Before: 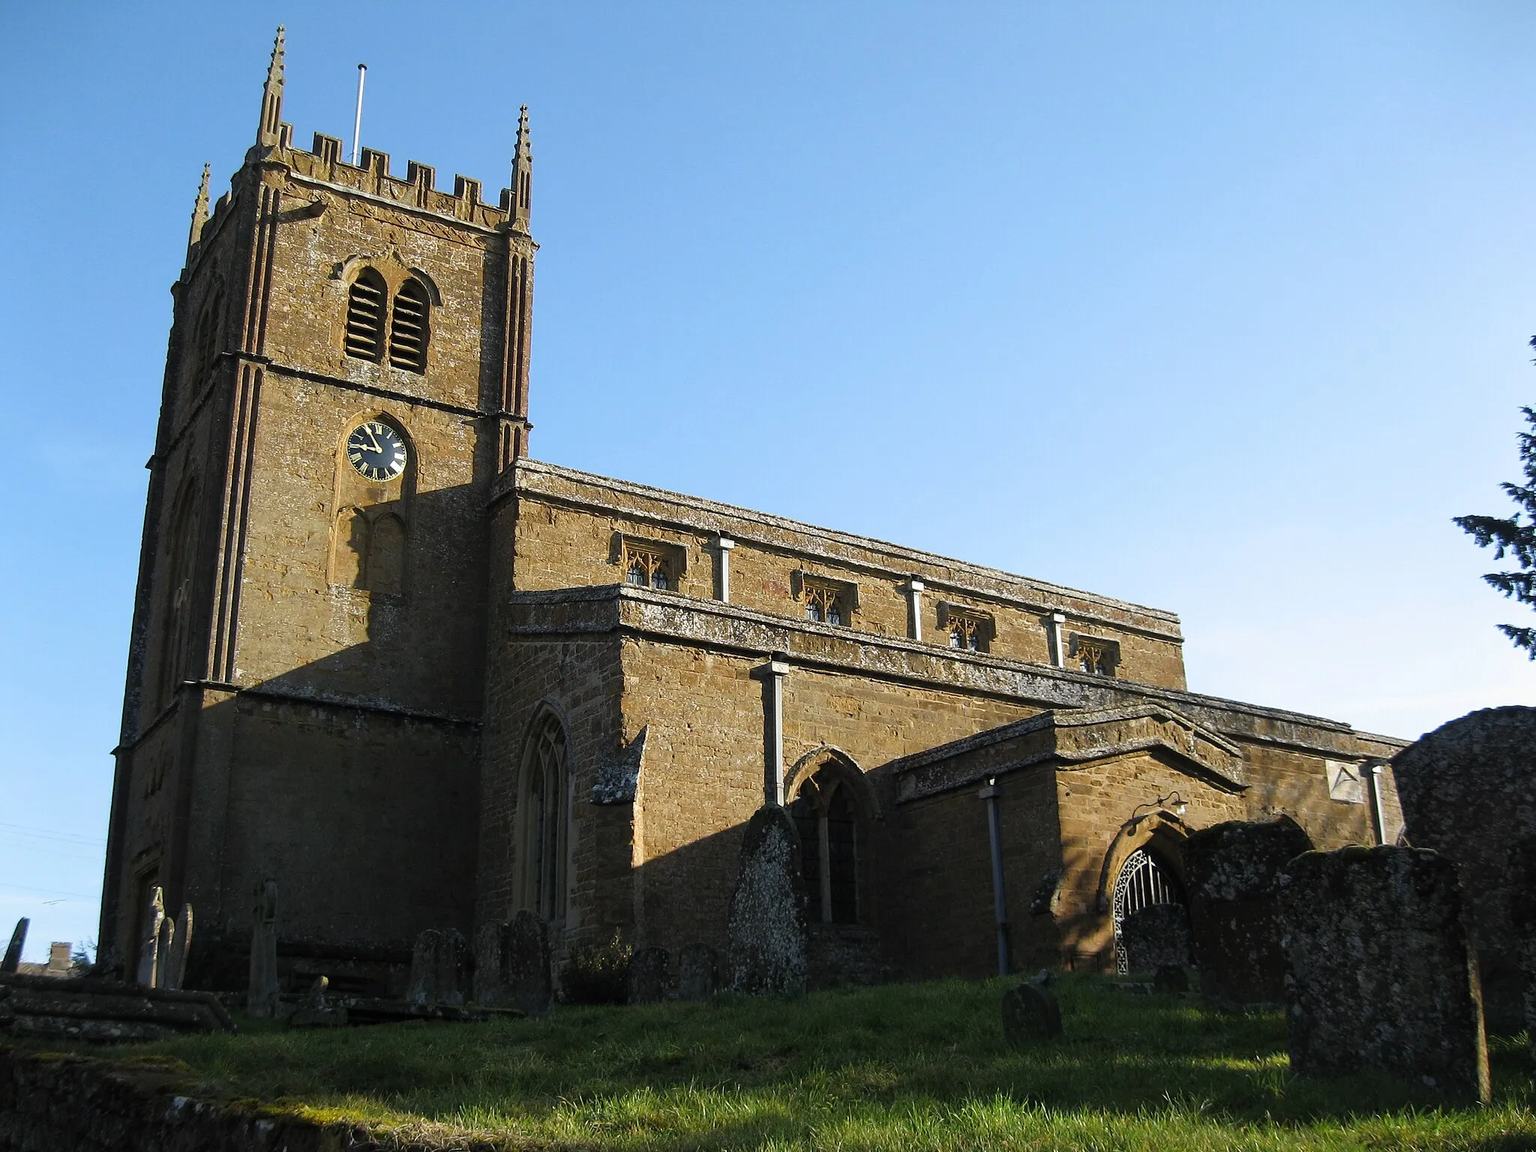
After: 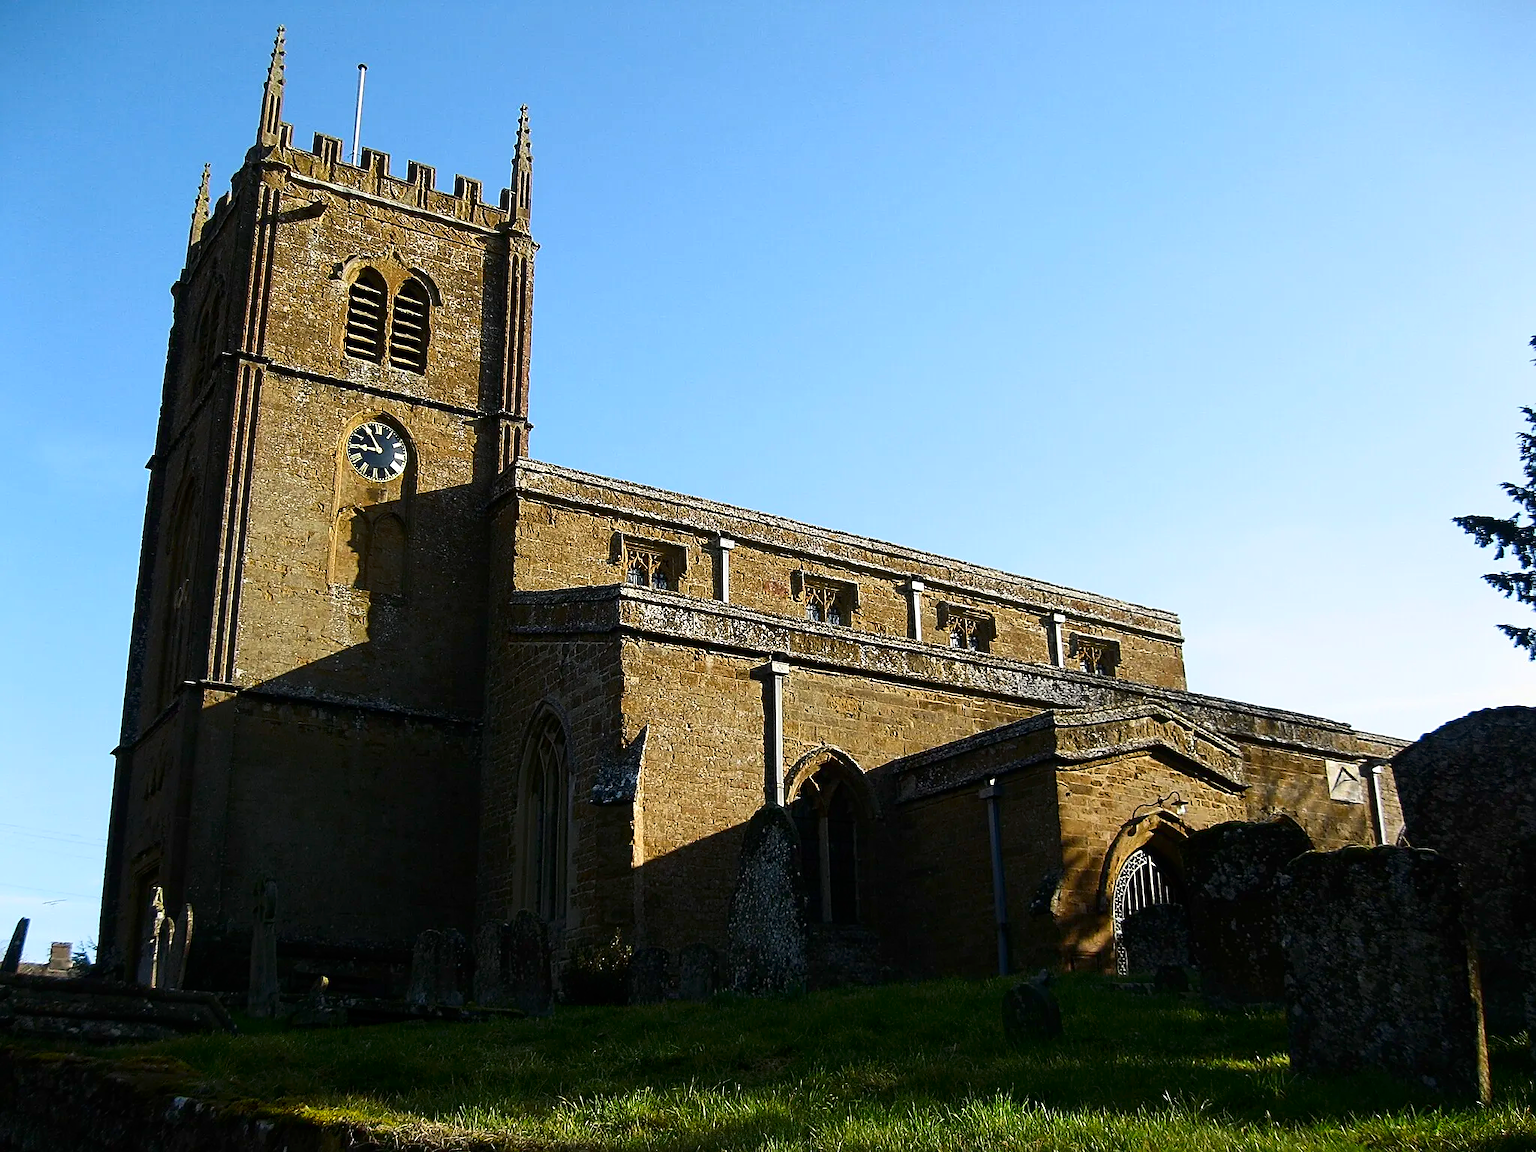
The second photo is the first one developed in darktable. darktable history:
contrast brightness saturation: contrast 0.189, brightness -0.104, saturation 0.208
sharpen: on, module defaults
